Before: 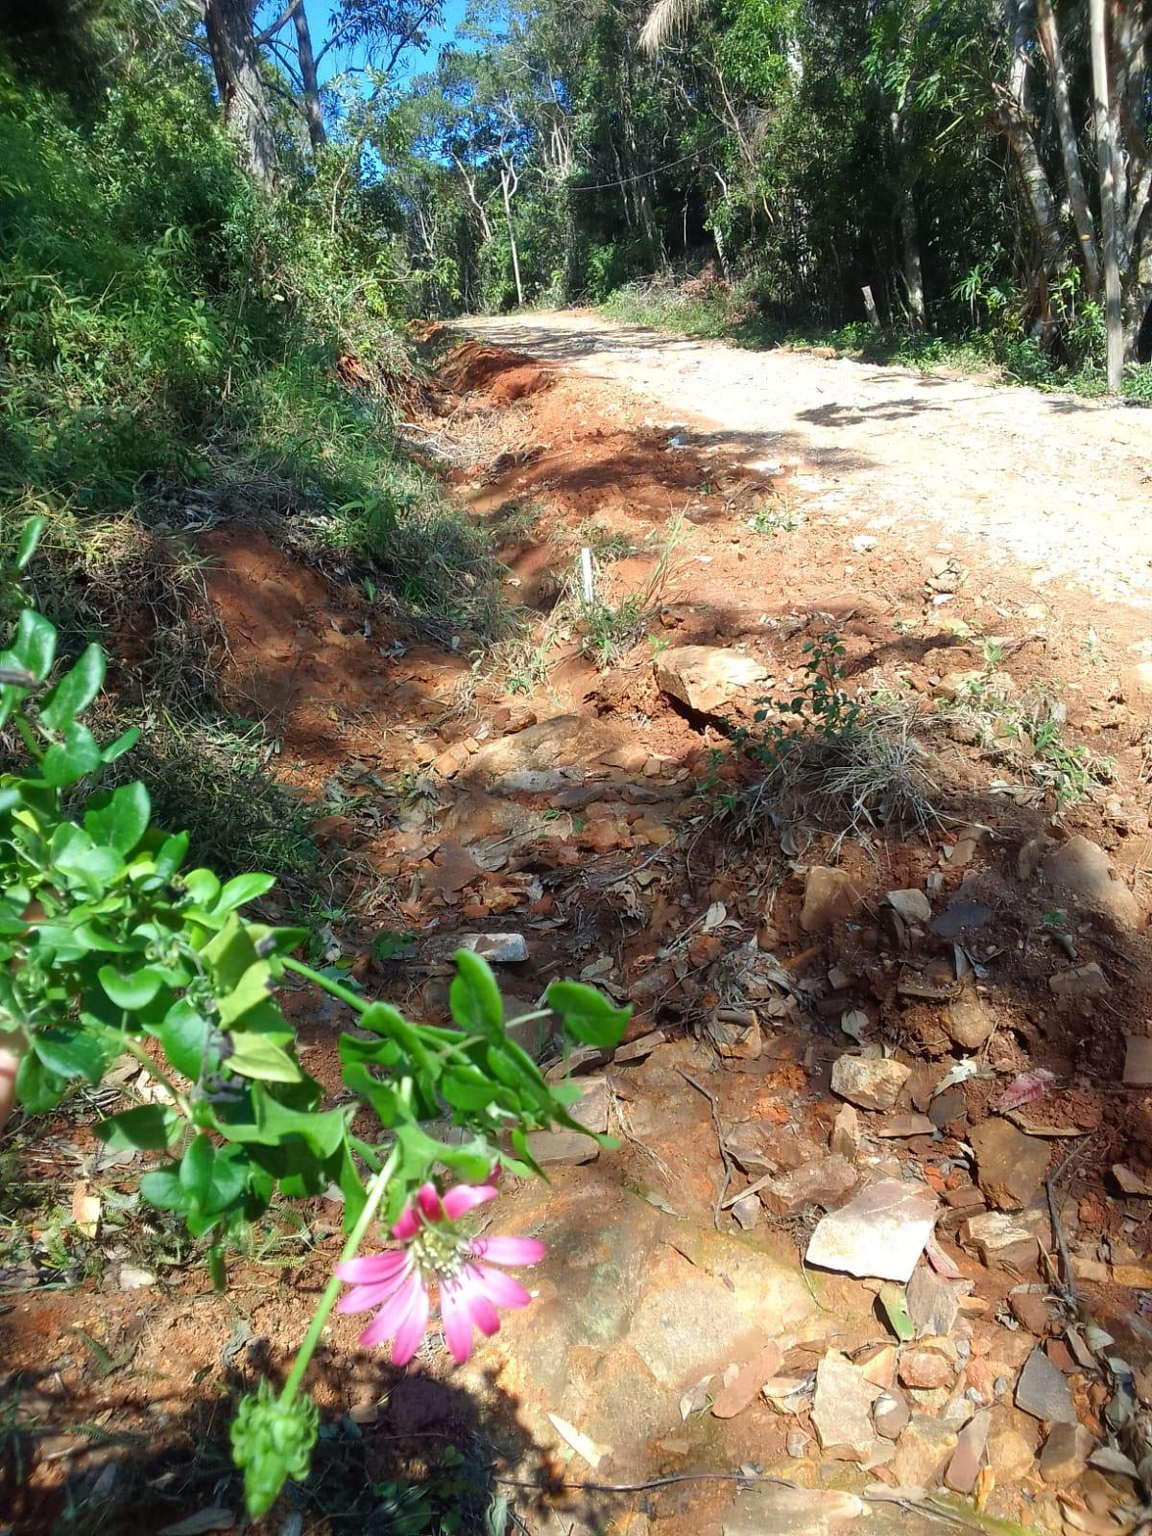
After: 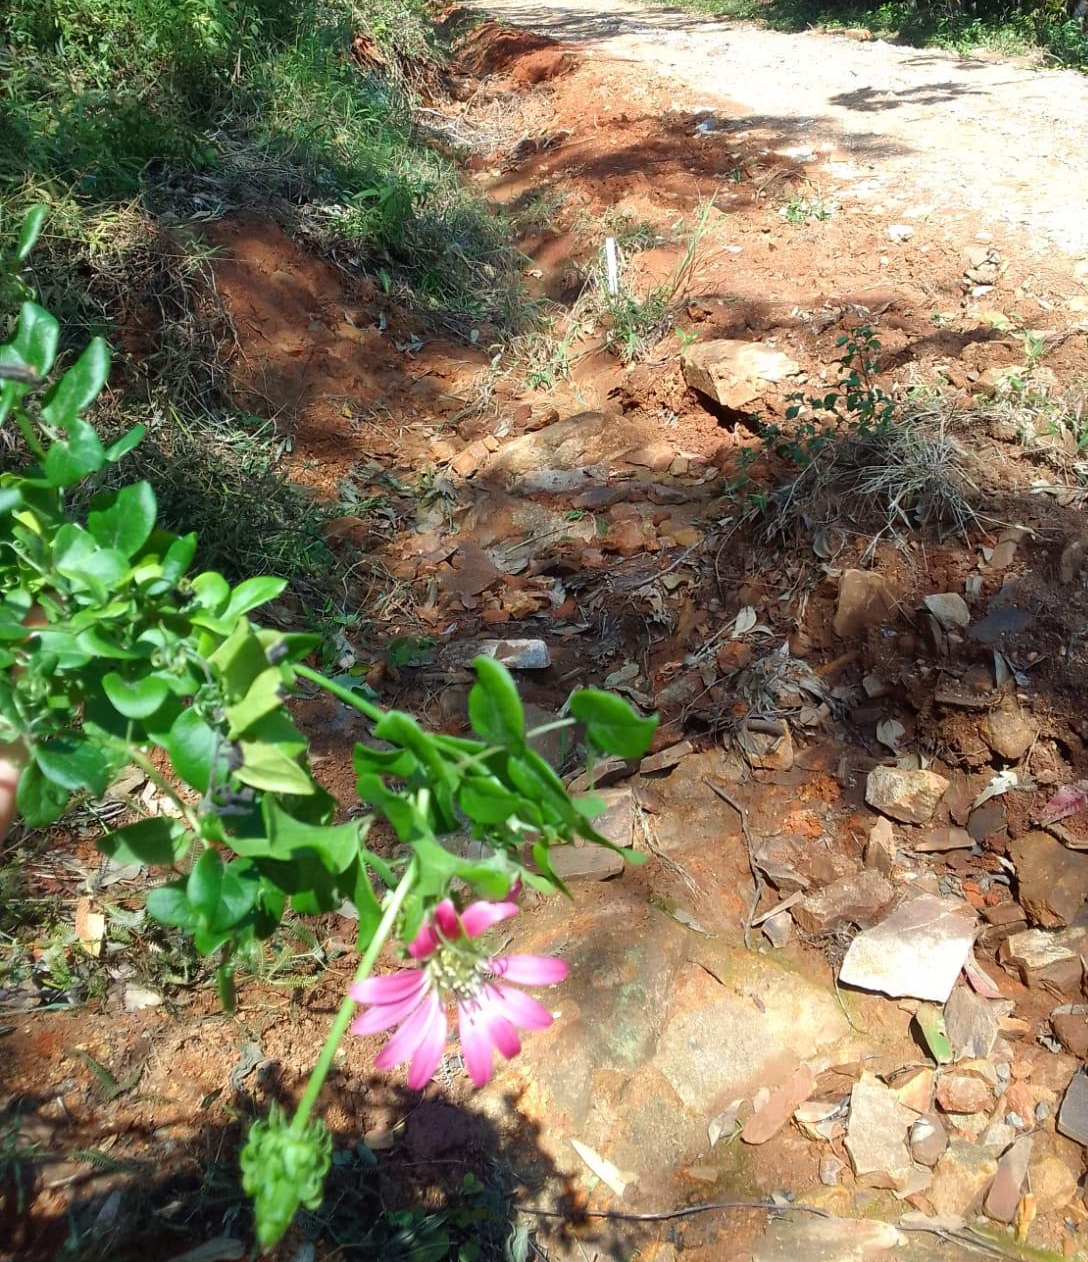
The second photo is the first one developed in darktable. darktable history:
crop: top 20.828%, right 9.325%, bottom 0.251%
